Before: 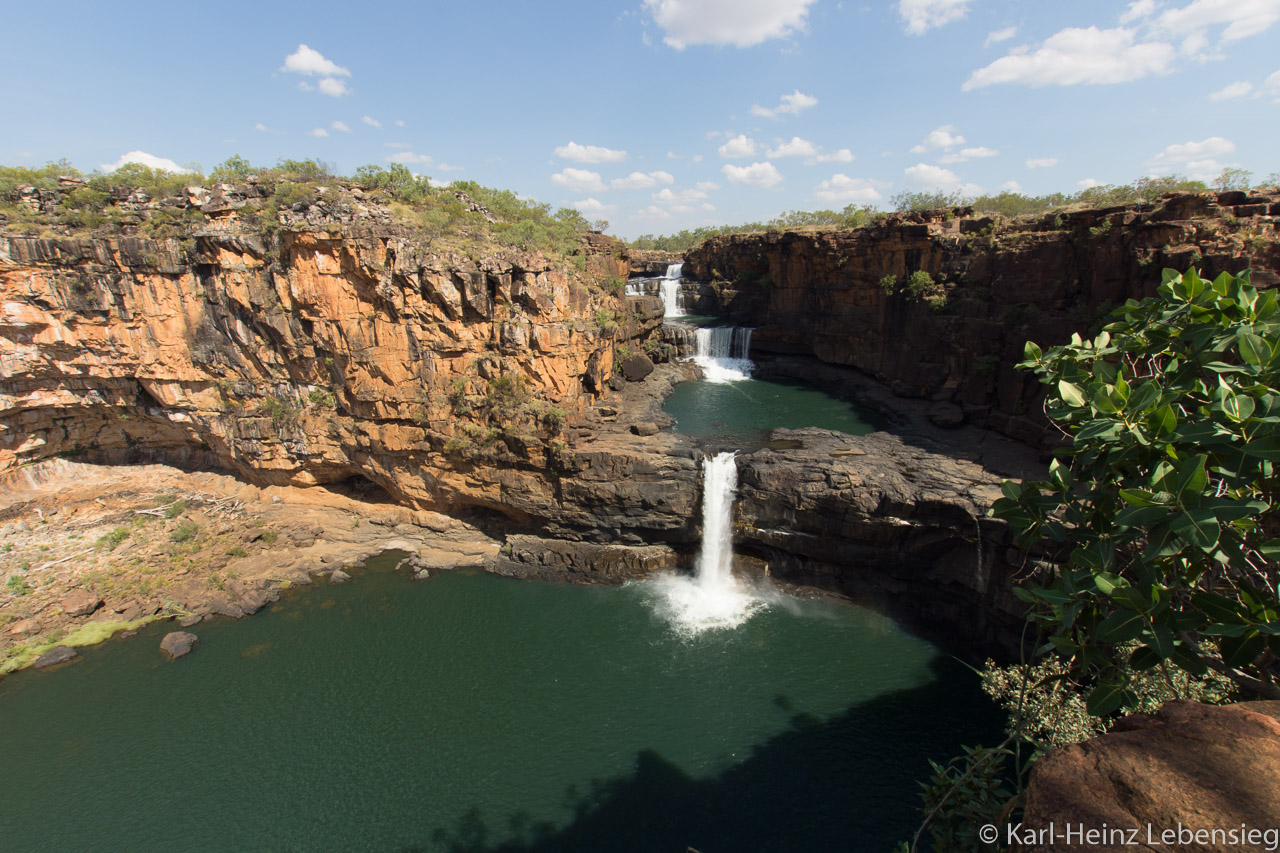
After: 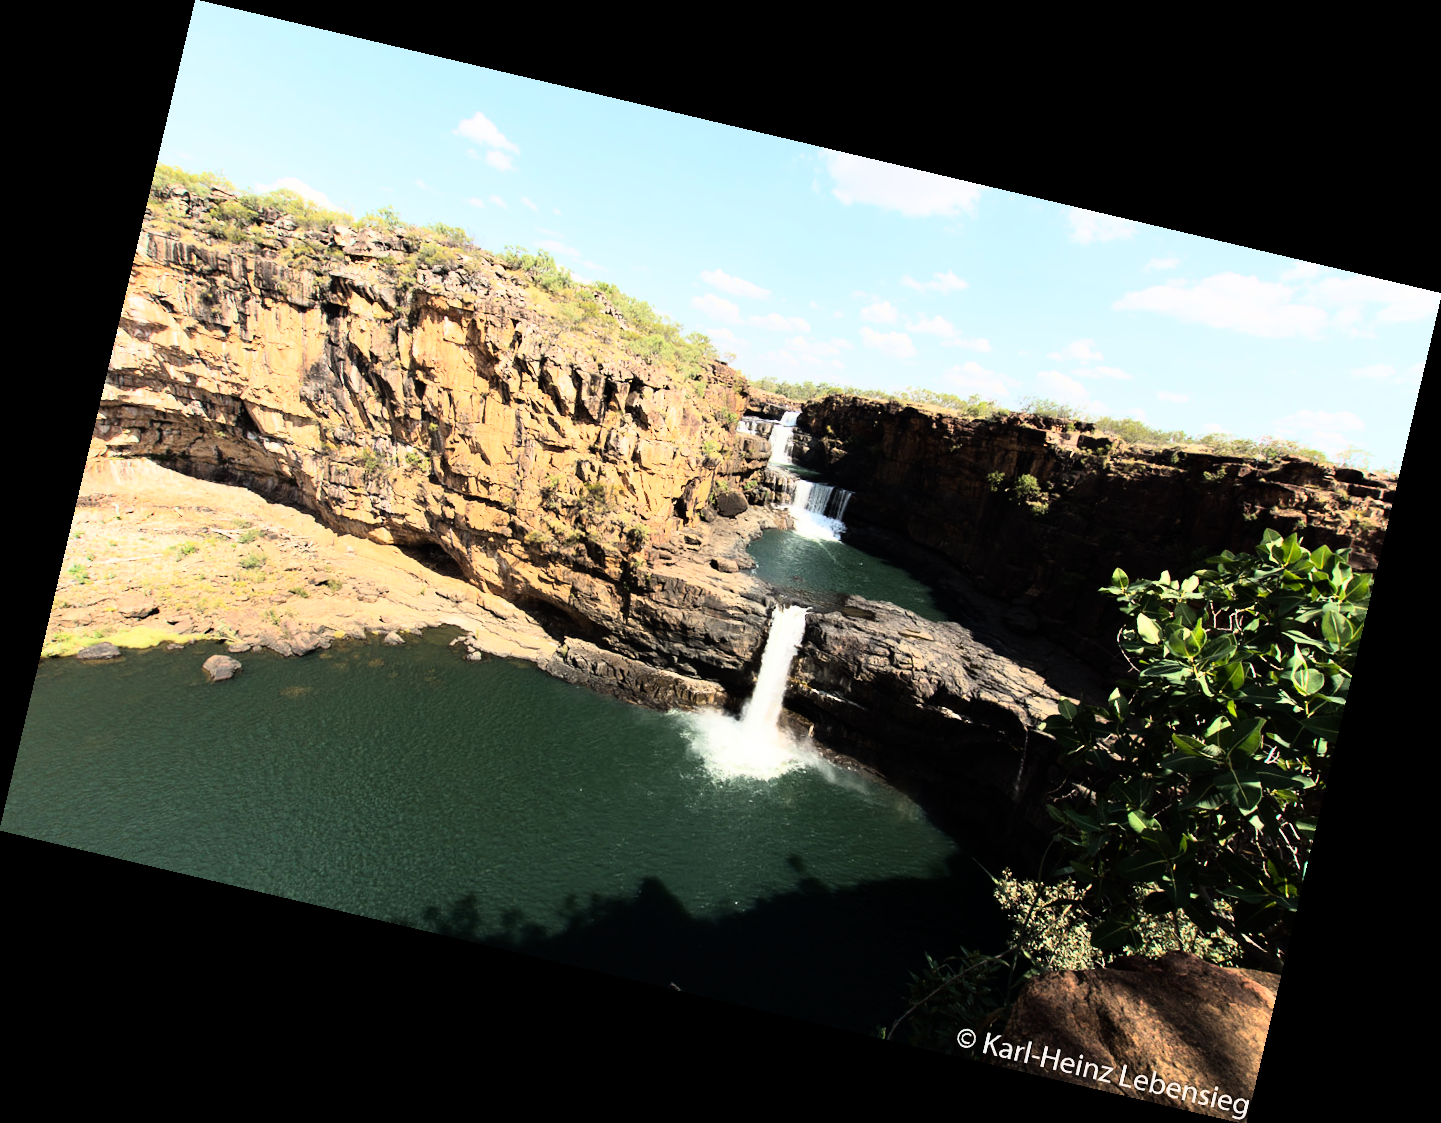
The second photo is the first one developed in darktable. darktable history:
rgb curve: curves: ch0 [(0, 0) (0.21, 0.15) (0.24, 0.21) (0.5, 0.75) (0.75, 0.96) (0.89, 0.99) (1, 1)]; ch1 [(0, 0.02) (0.21, 0.13) (0.25, 0.2) (0.5, 0.67) (0.75, 0.9) (0.89, 0.97) (1, 1)]; ch2 [(0, 0.02) (0.21, 0.13) (0.25, 0.2) (0.5, 0.67) (0.75, 0.9) (0.89, 0.97) (1, 1)], compensate middle gray true
rotate and perspective: rotation 13.27°, automatic cropping off
